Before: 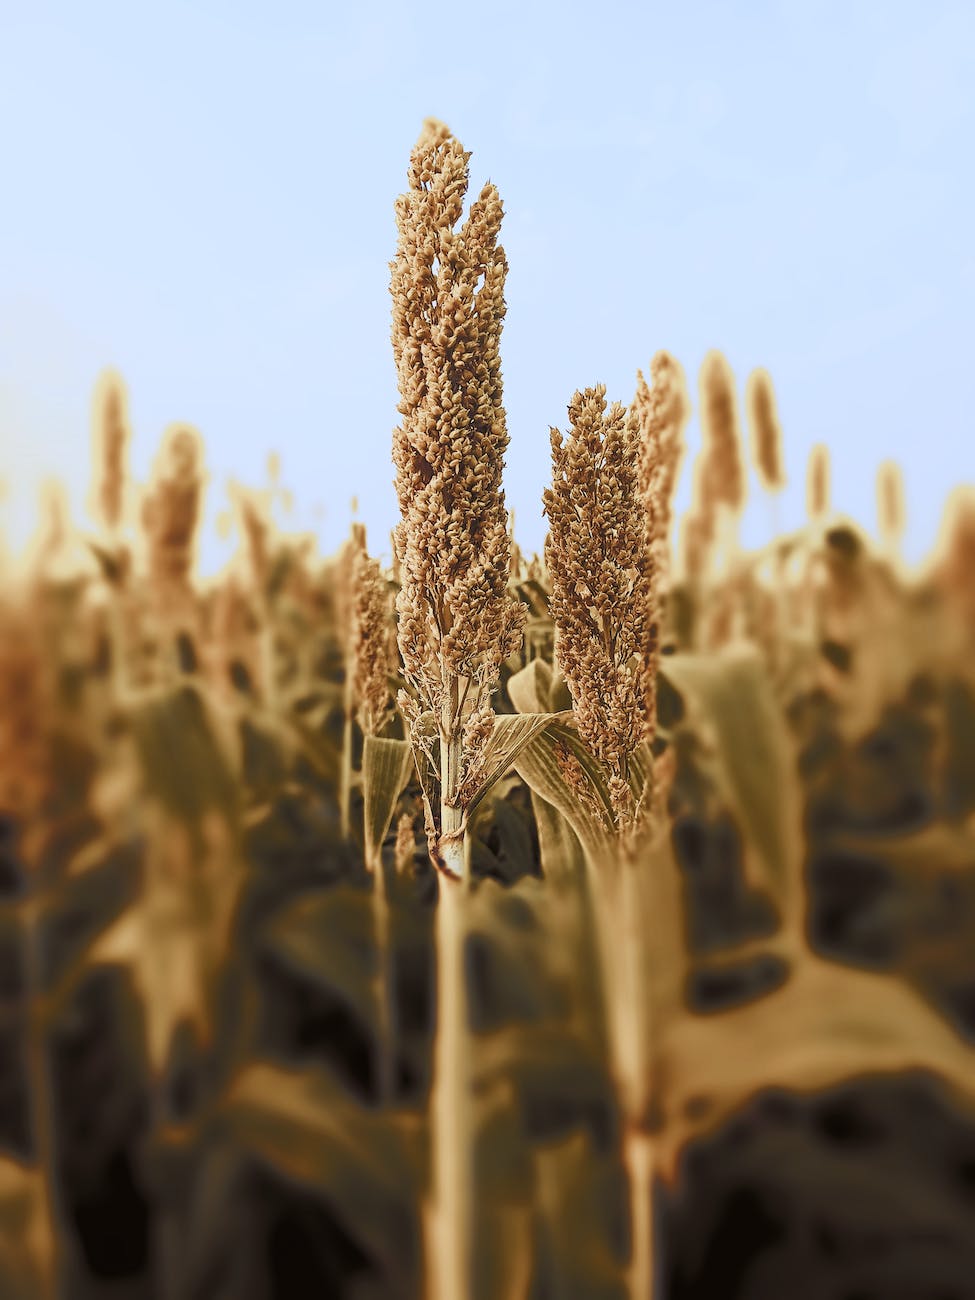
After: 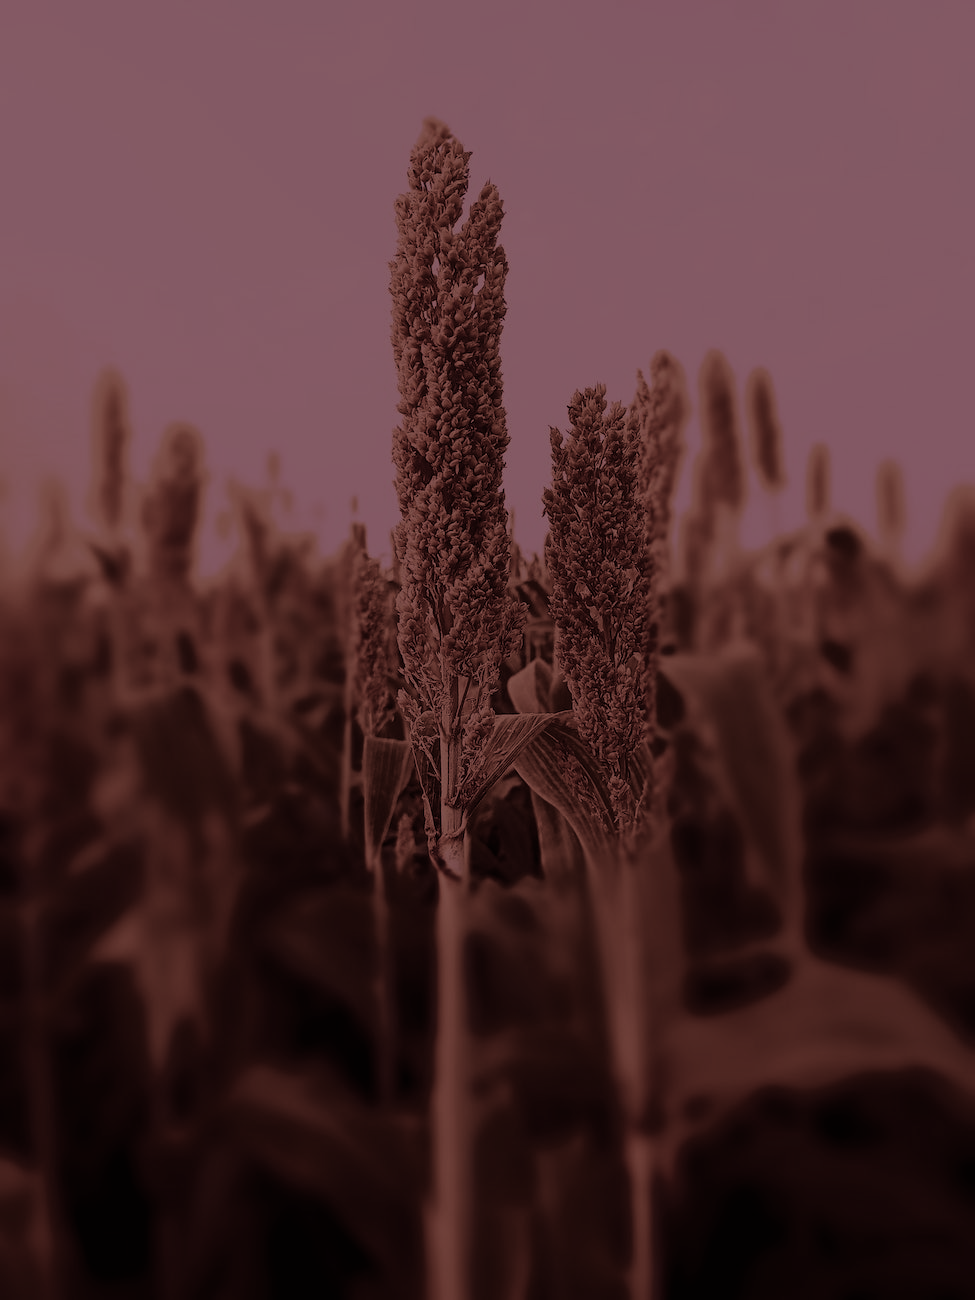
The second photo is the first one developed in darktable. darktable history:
split-toning: compress 20%
exposure: exposure -2.446 EV, compensate highlight preservation false
